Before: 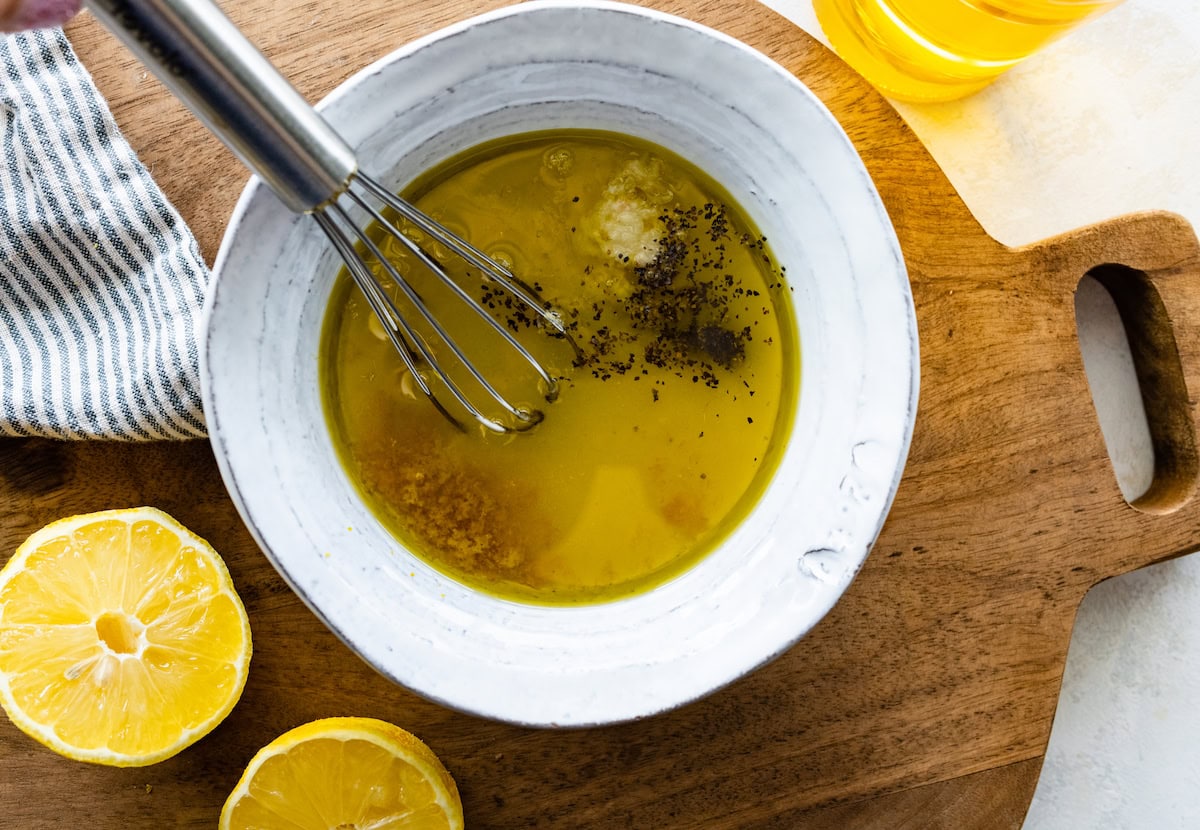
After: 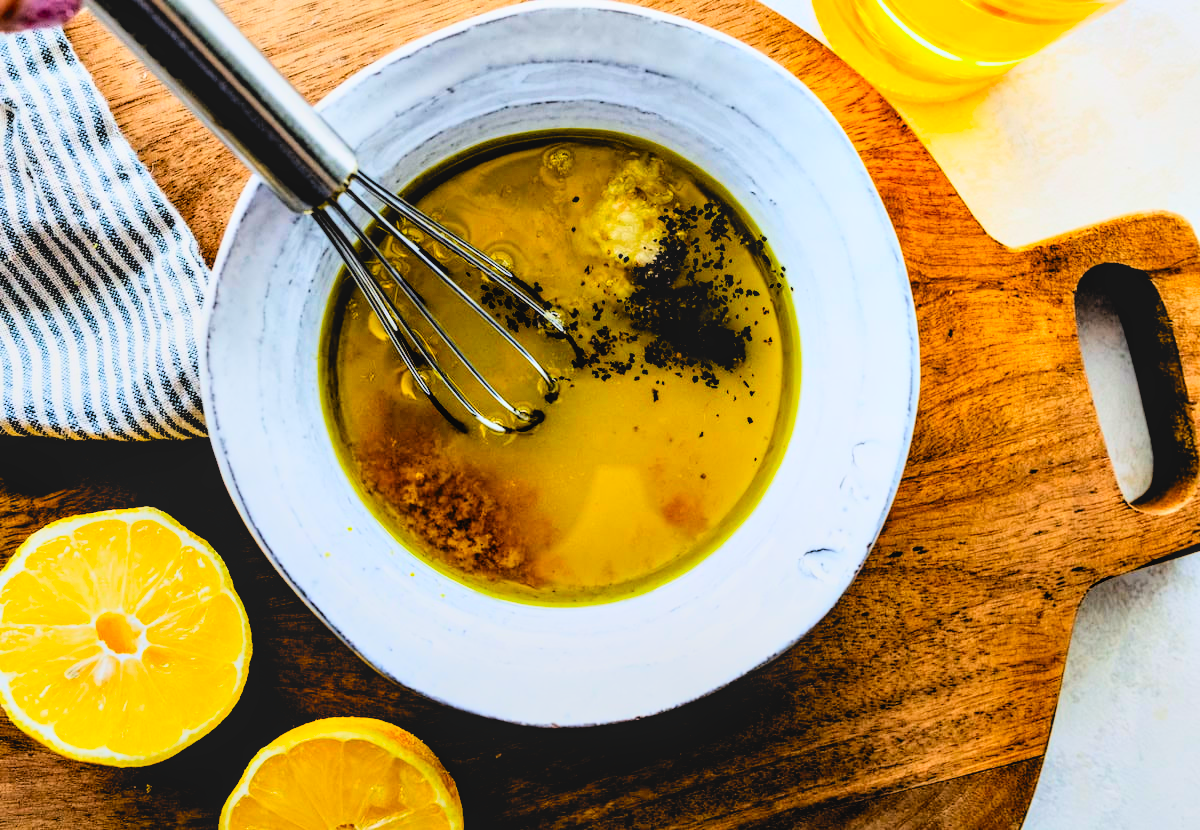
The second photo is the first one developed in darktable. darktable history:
filmic rgb: black relative exposure -3.39 EV, white relative exposure 3.46 EV, hardness 2.37, contrast 1.102
contrast brightness saturation: contrast 0.201, brightness 0.198, saturation 0.814
contrast equalizer: y [[0.6 ×6], [0.55 ×6], [0 ×6], [0 ×6], [0 ×6]]
local contrast: detail 109%
